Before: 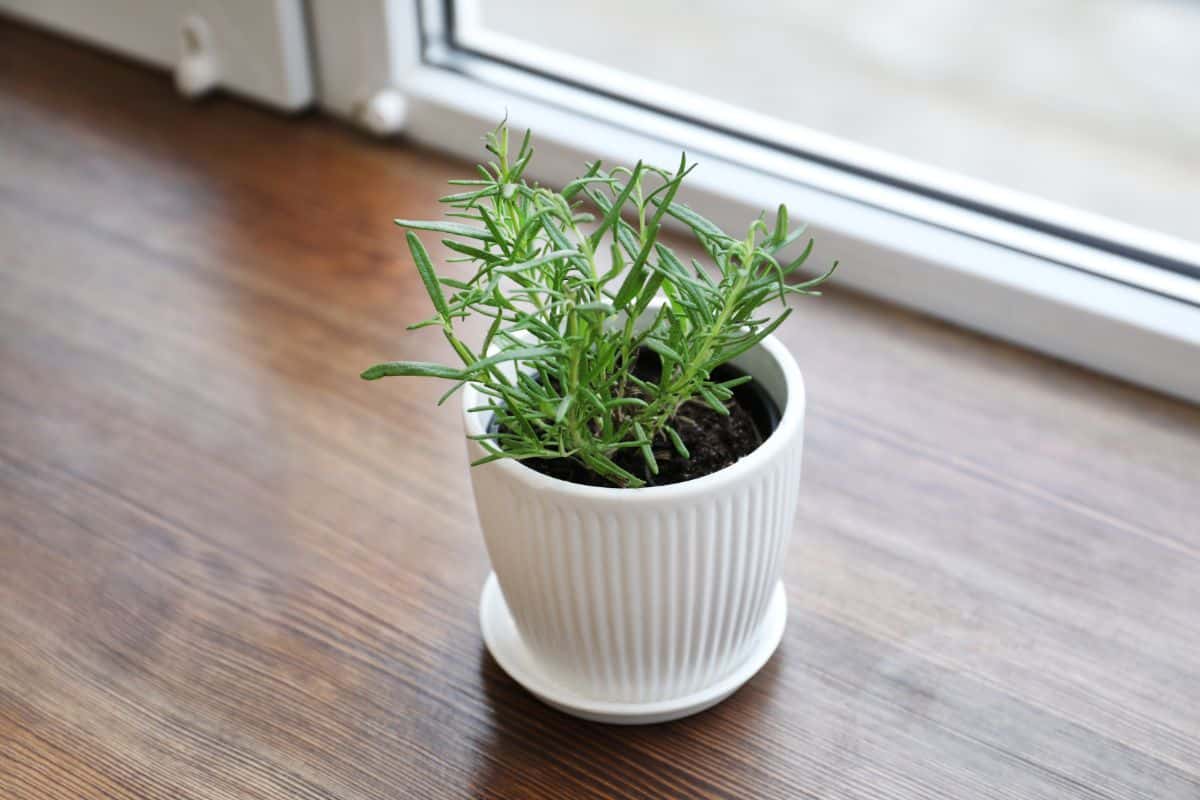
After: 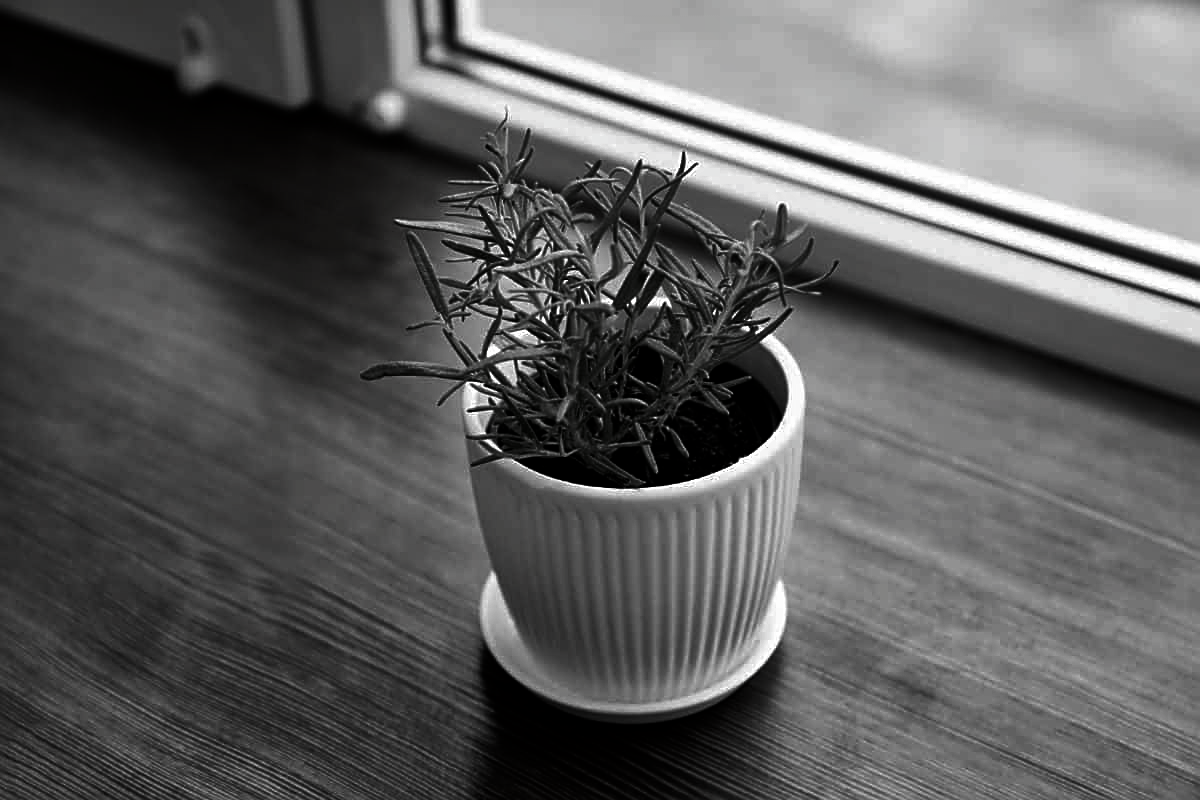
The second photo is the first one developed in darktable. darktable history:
sharpen: on, module defaults
shadows and highlights: shadows 25.24, highlights -25.8
contrast brightness saturation: contrast 0.016, brightness -0.999, saturation -0.983
